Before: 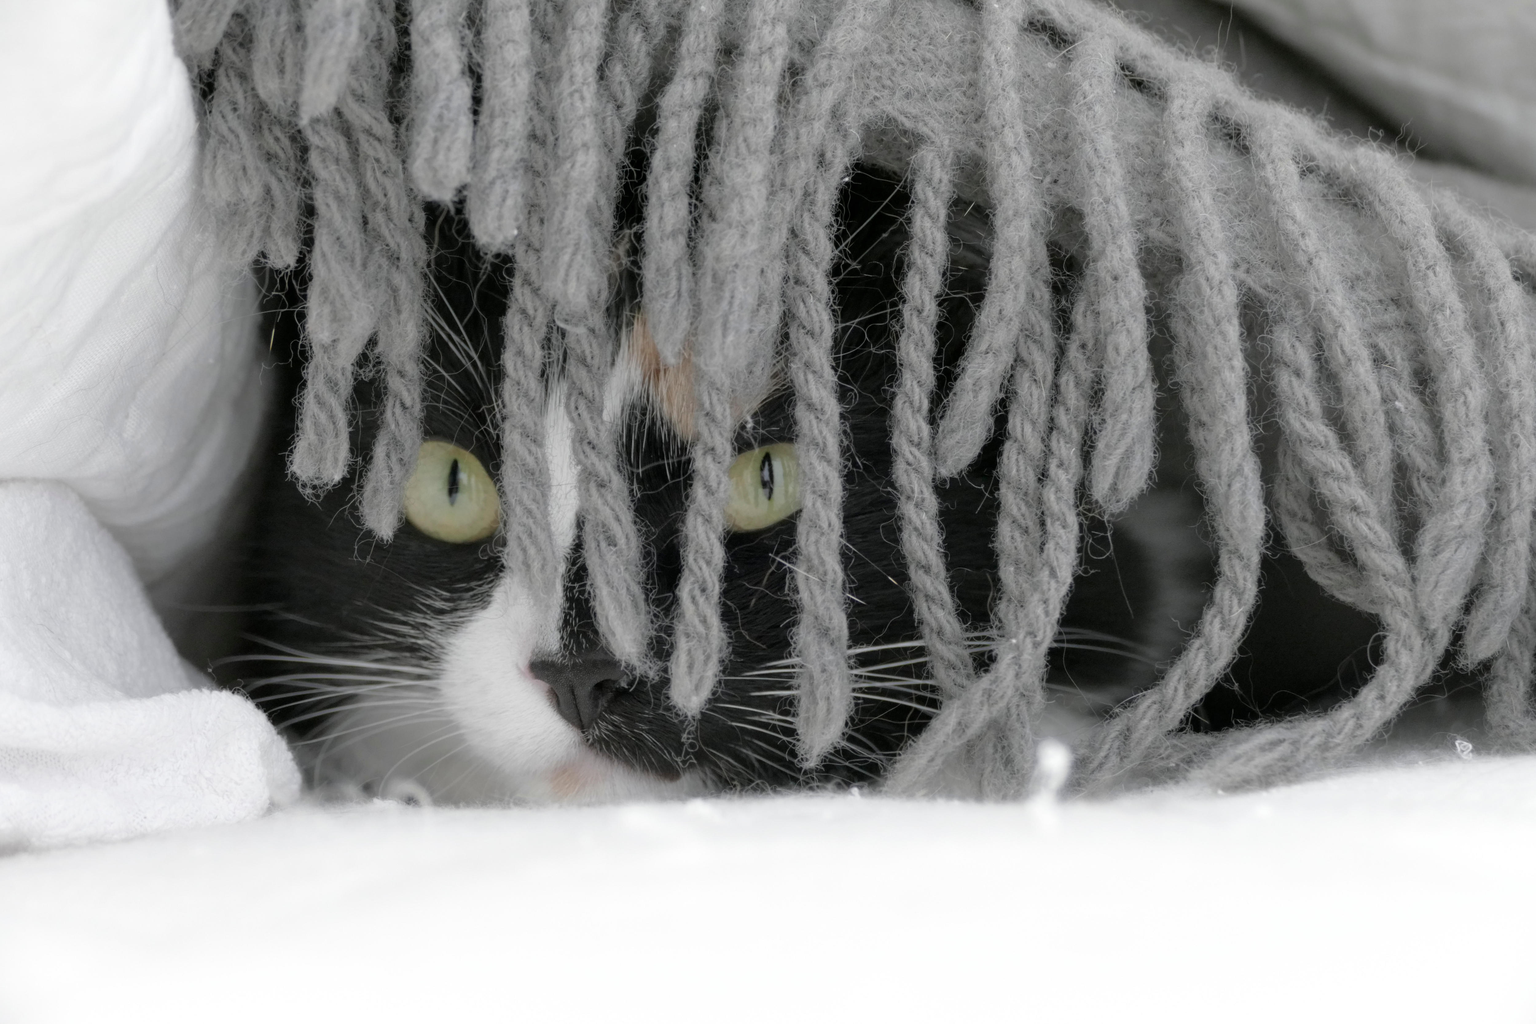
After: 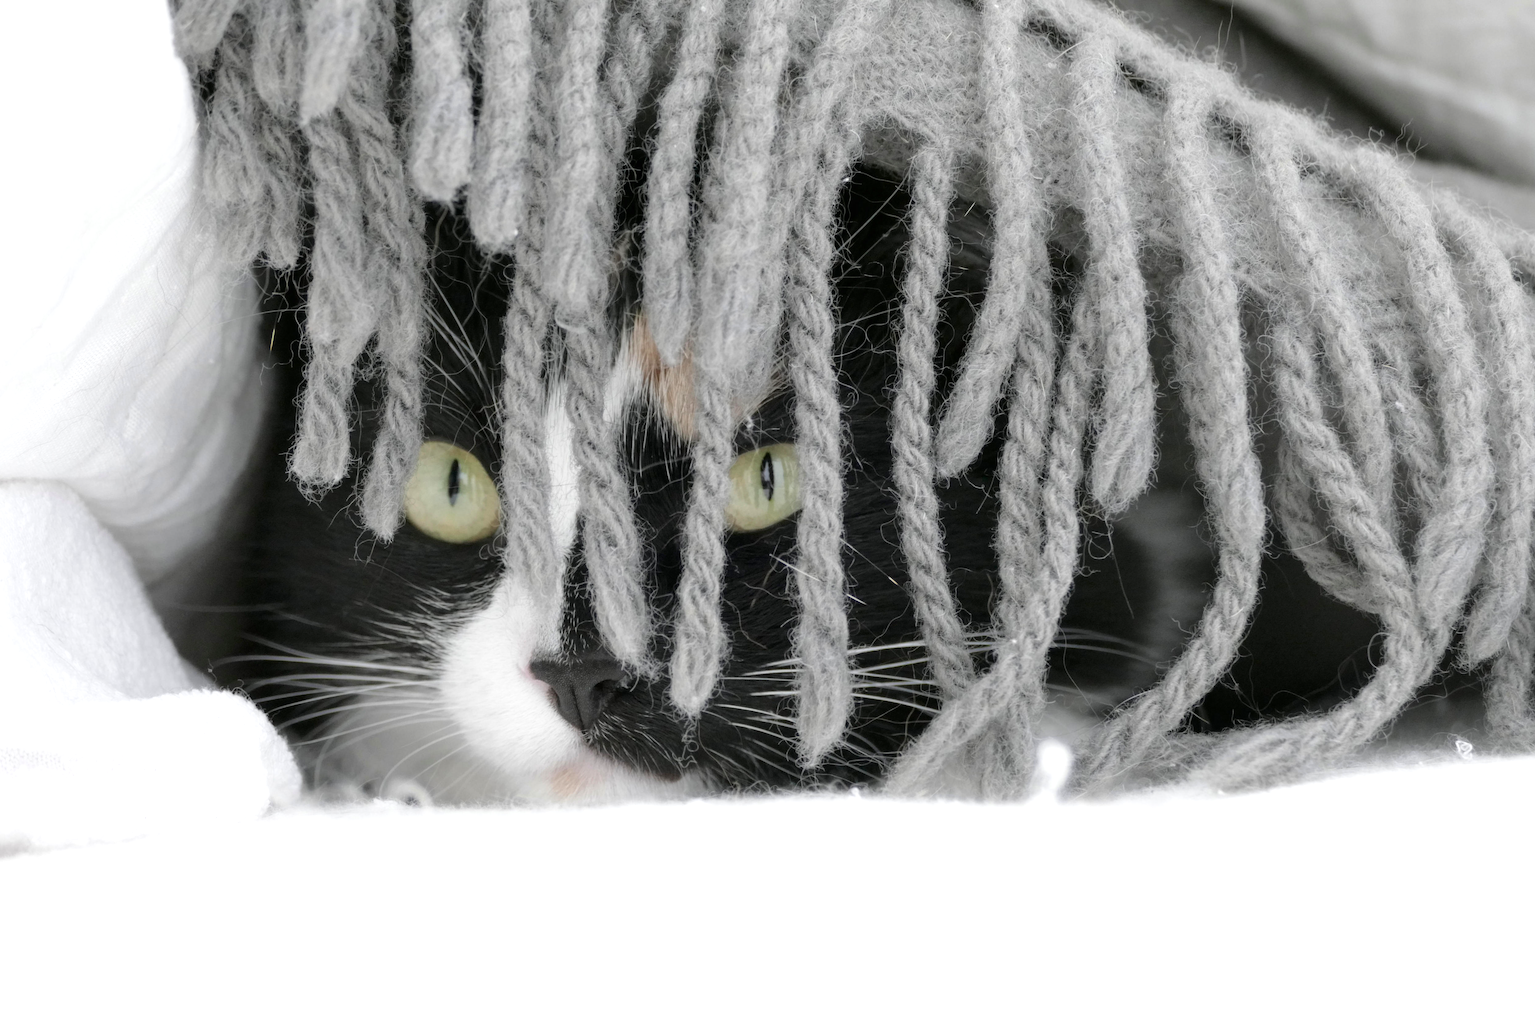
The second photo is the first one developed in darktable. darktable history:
exposure: black level correction 0, exposure 0.5 EV, compensate exposure bias true, compensate highlight preservation false
contrast brightness saturation: contrast 0.14
